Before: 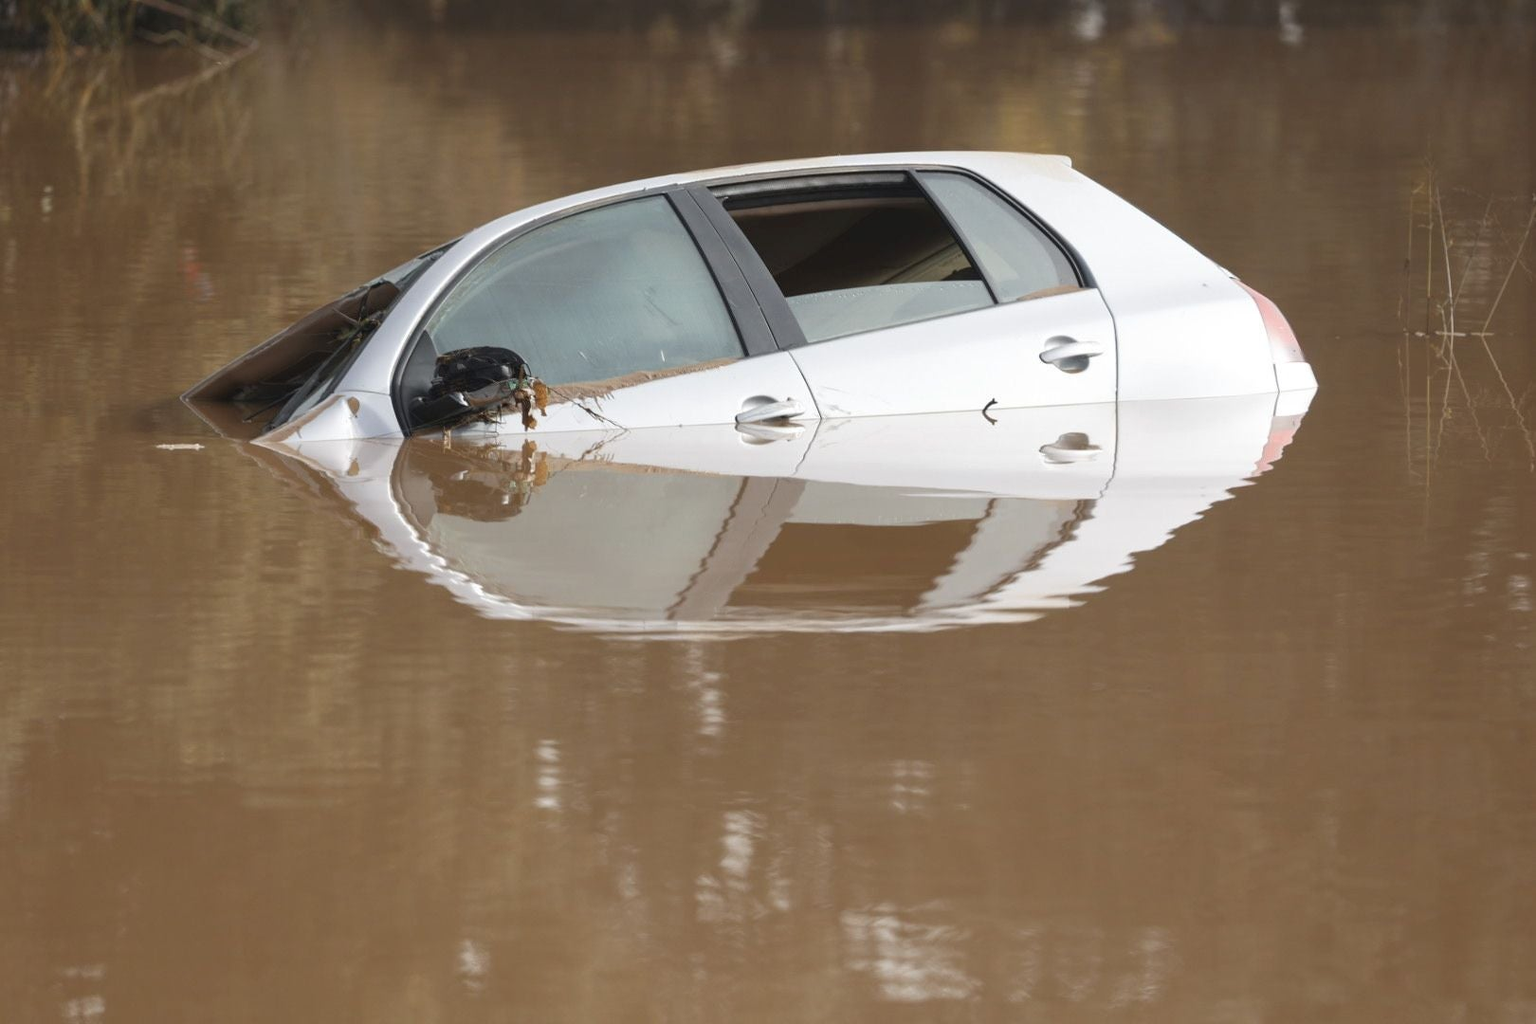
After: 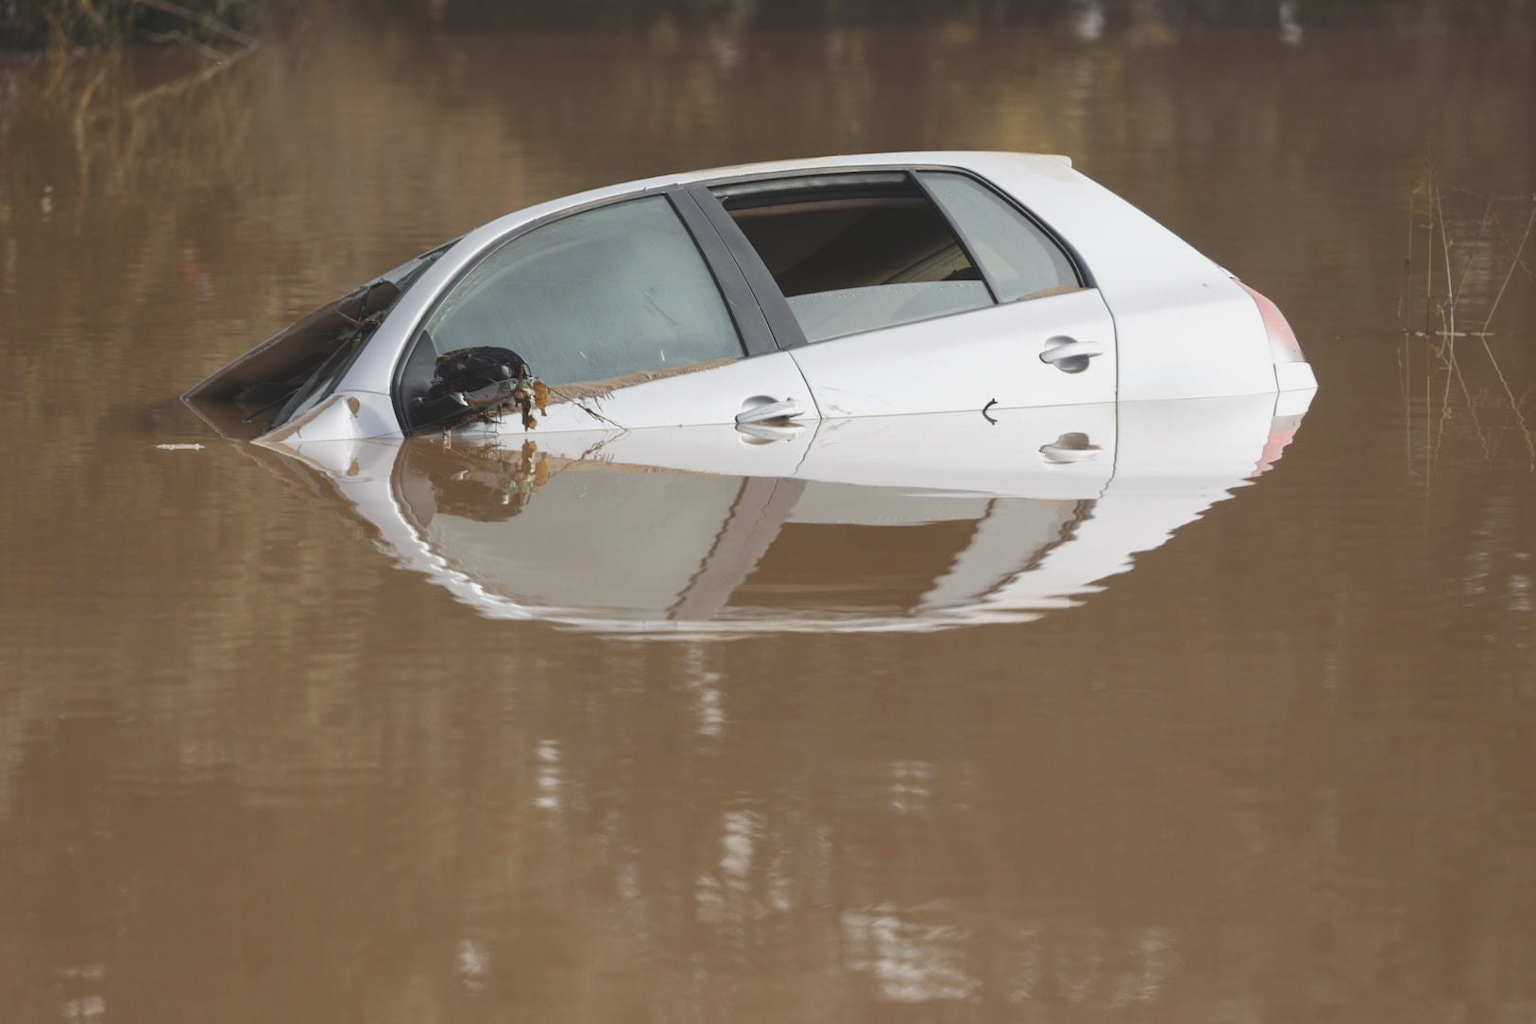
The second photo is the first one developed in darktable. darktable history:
exposure: black level correction -0.013, exposure -0.196 EV, compensate highlight preservation false
